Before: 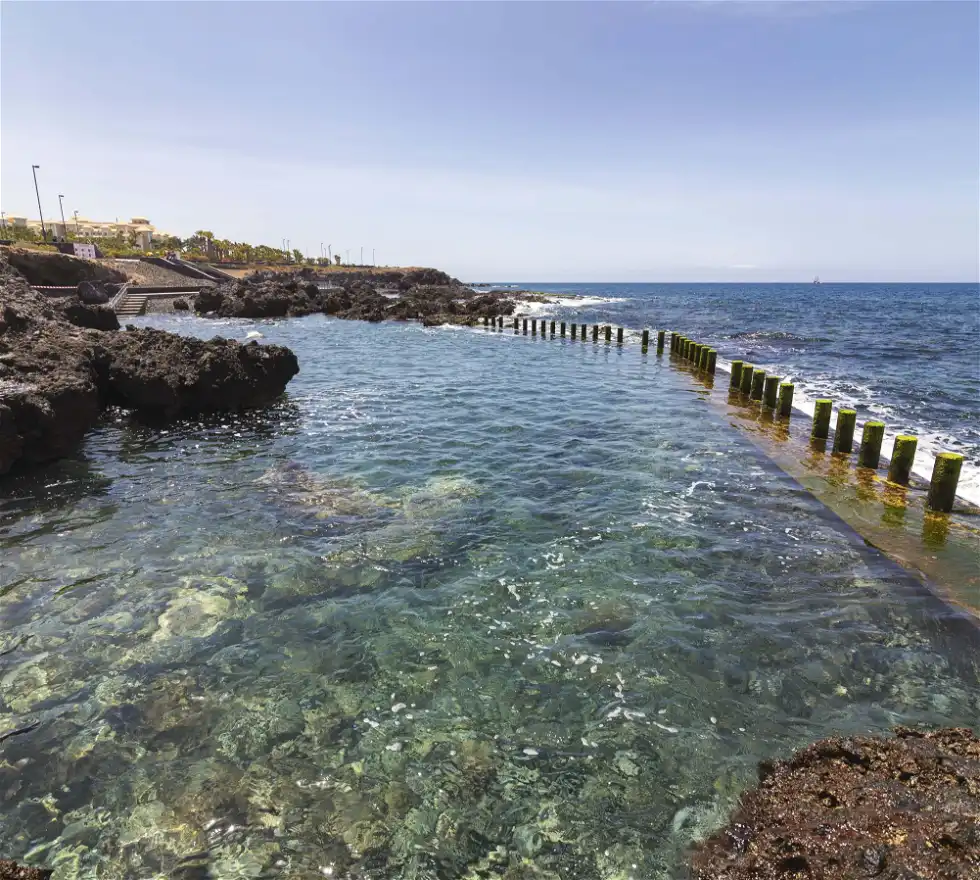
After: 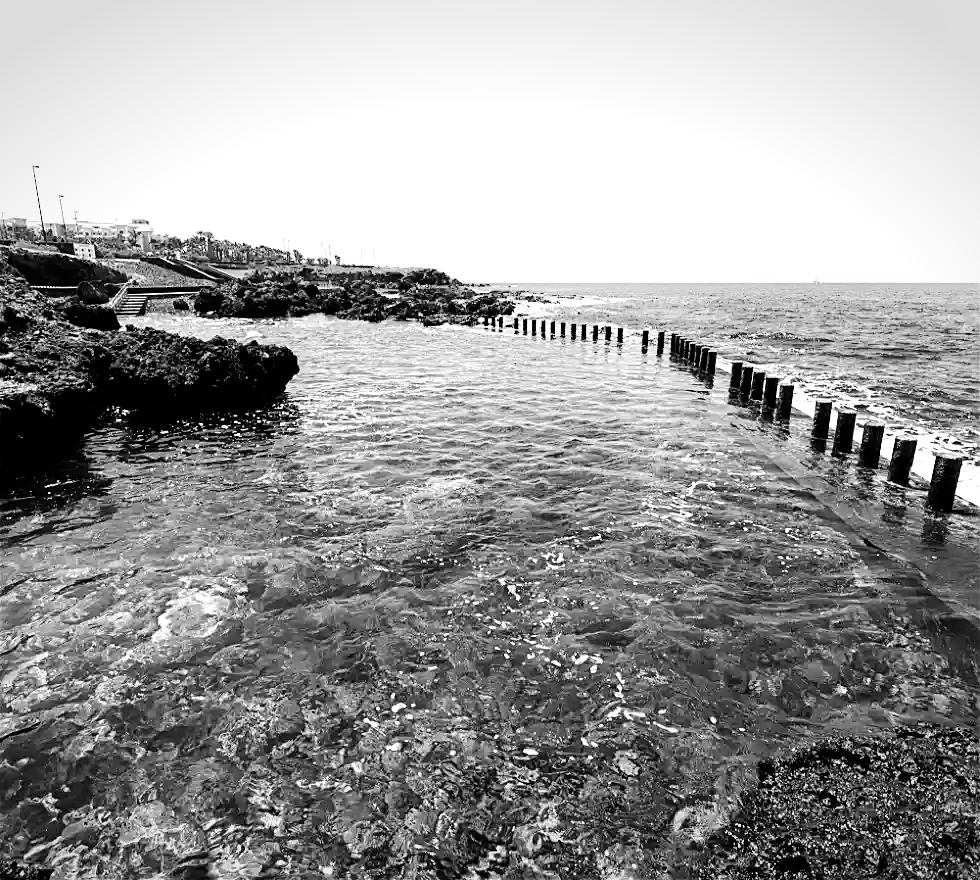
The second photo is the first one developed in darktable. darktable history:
color balance rgb: perceptual saturation grading › global saturation 25%, perceptual brilliance grading › mid-tones 10%, perceptual brilliance grading › shadows 15%, global vibrance 20%
white balance: red 1.004, blue 1.024
sharpen: on, module defaults
color calibration: output gray [0.21, 0.42, 0.37, 0], gray › normalize channels true, illuminant same as pipeline (D50), adaptation XYZ, x 0.346, y 0.359, gamut compression 0
filmic rgb: black relative exposure -8.2 EV, white relative exposure 2.2 EV, threshold 3 EV, hardness 7.11, latitude 85.74%, contrast 1.696, highlights saturation mix -4%, shadows ↔ highlights balance -2.69%, preserve chrominance no, color science v5 (2021), contrast in shadows safe, contrast in highlights safe, enable highlight reconstruction true
shadows and highlights: highlights 70.7, soften with gaussian
vignetting: fall-off start 100%, brightness -0.282, width/height ratio 1.31
